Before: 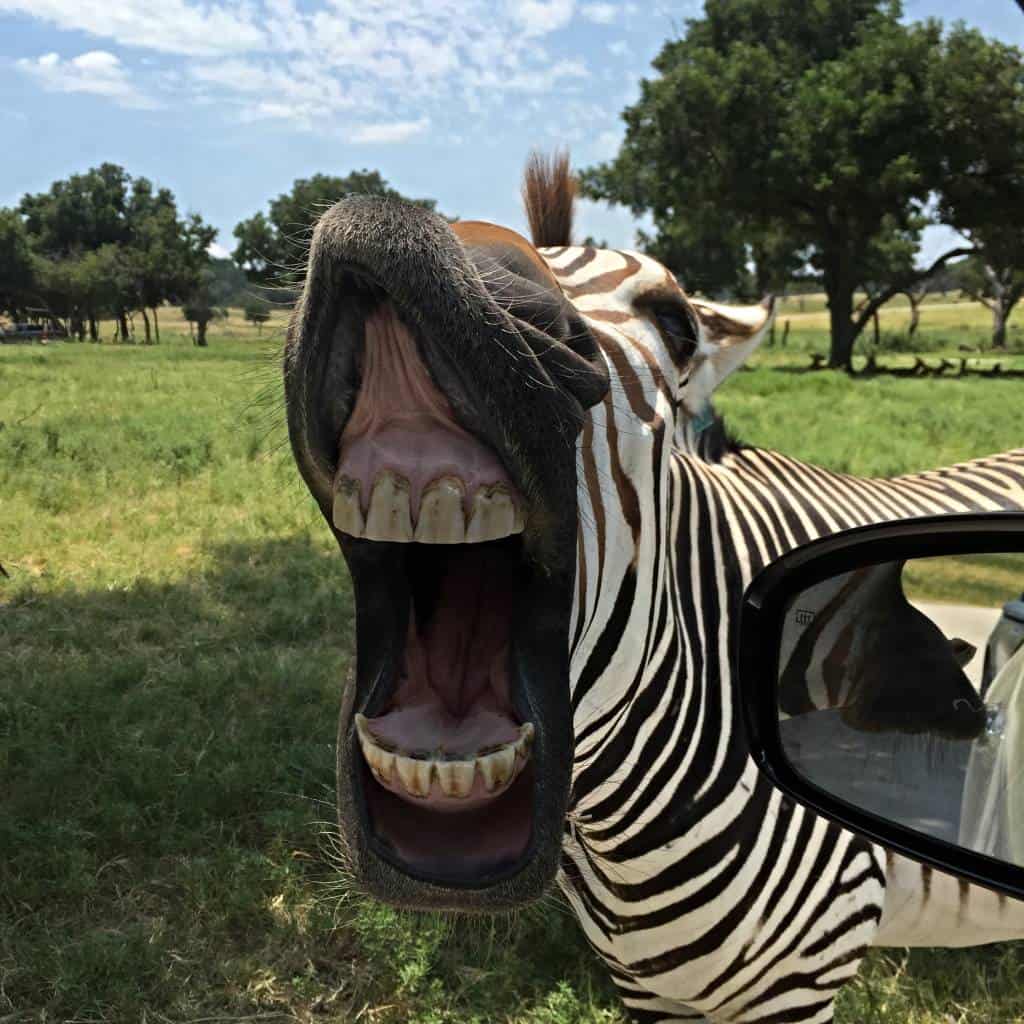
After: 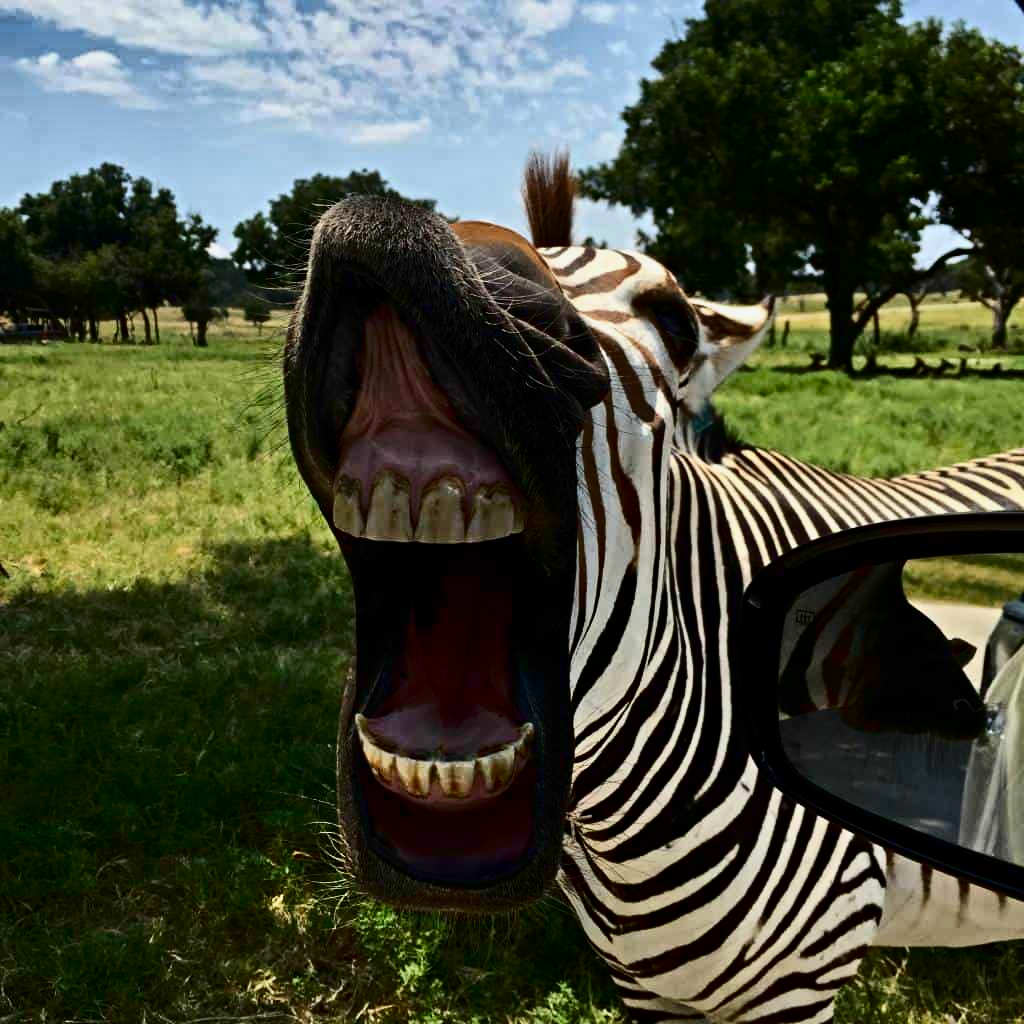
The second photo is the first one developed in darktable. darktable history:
shadows and highlights: white point adjustment -3.64, highlights -63.34, highlights color adjustment 42%, soften with gaussian
contrast brightness saturation: contrast 0.24, brightness -0.24, saturation 0.14
